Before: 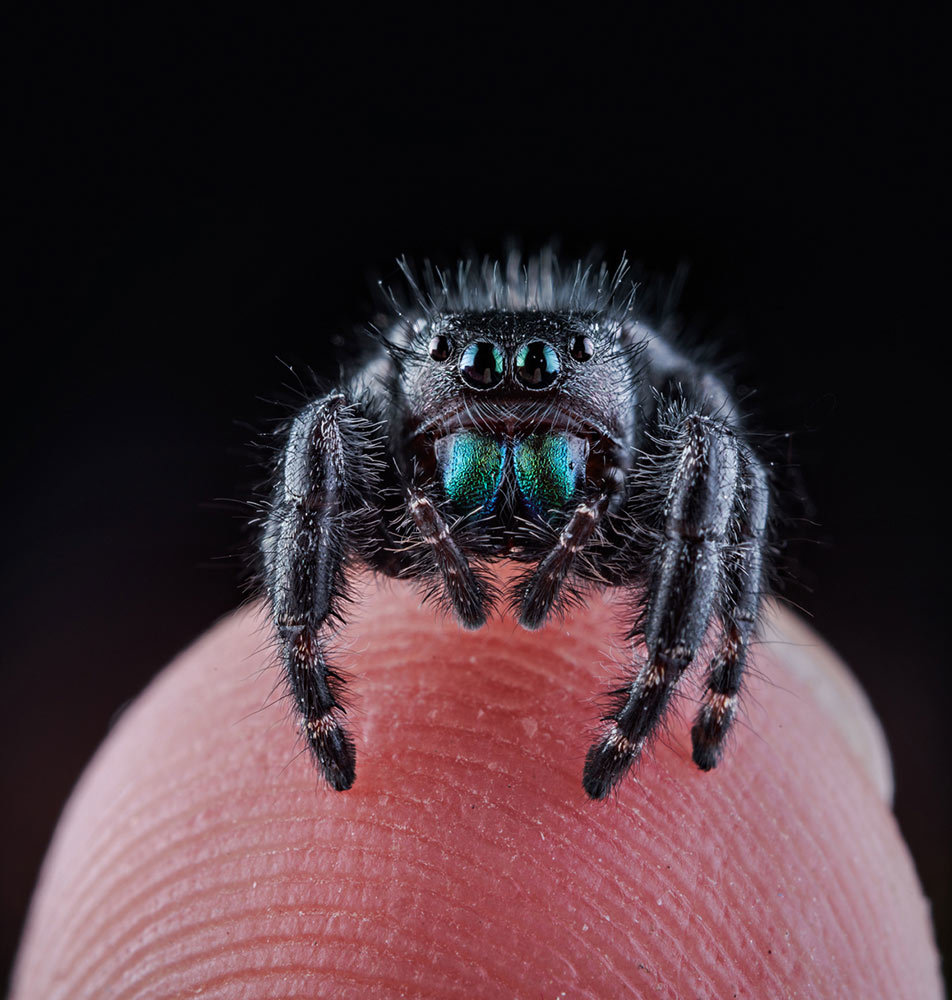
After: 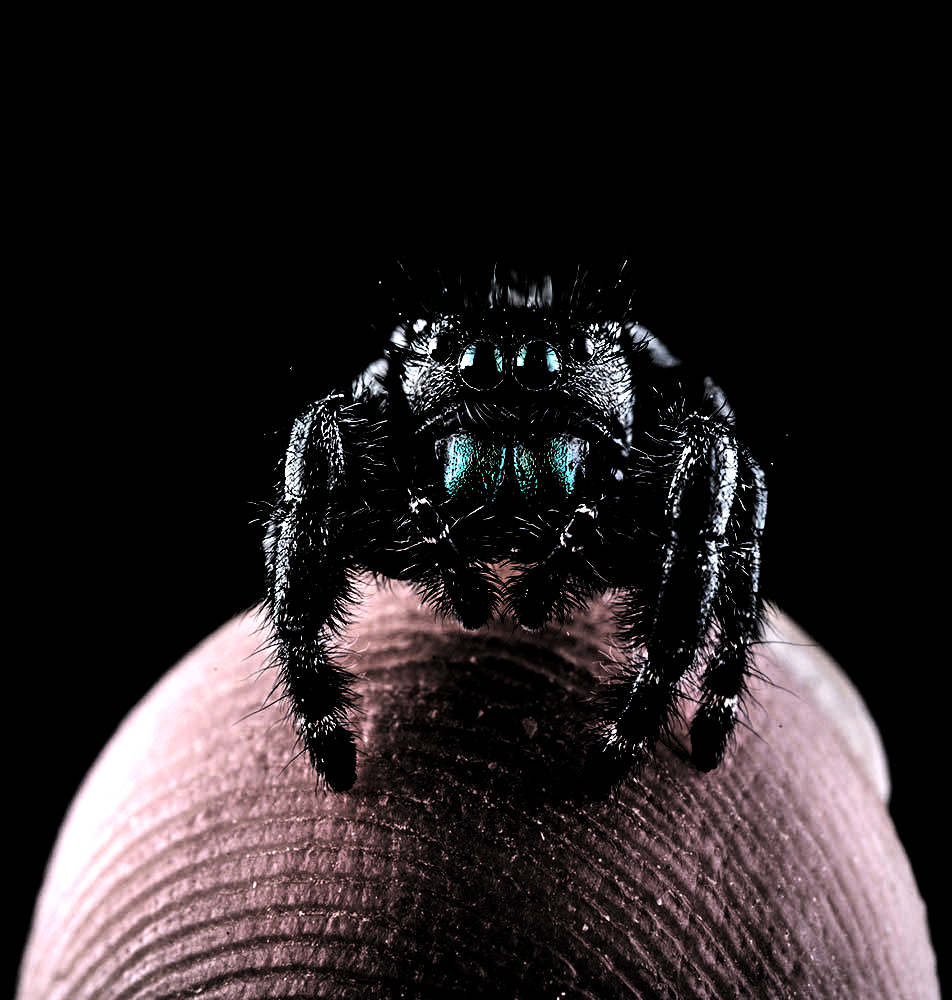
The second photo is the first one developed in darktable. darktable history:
contrast brightness saturation: contrast 0.39, brightness 0.53
levels: levels [0.721, 0.937, 0.997]
exposure: exposure 0.999 EV, compensate highlight preservation false
